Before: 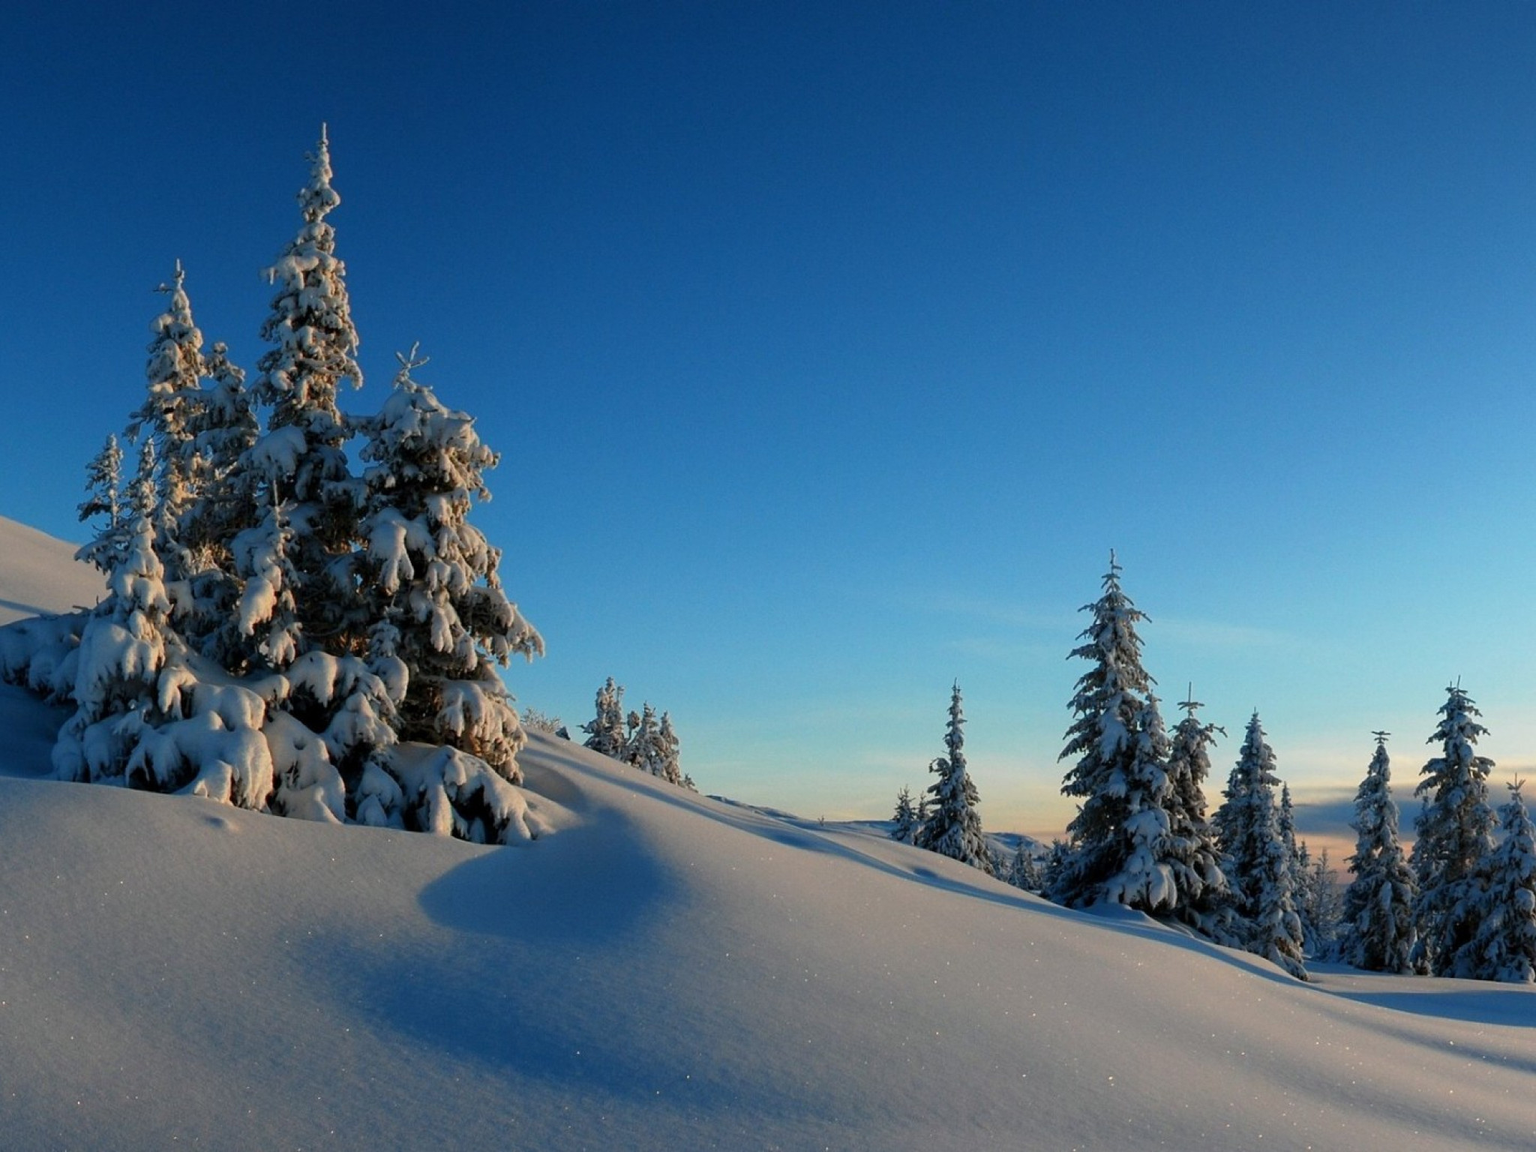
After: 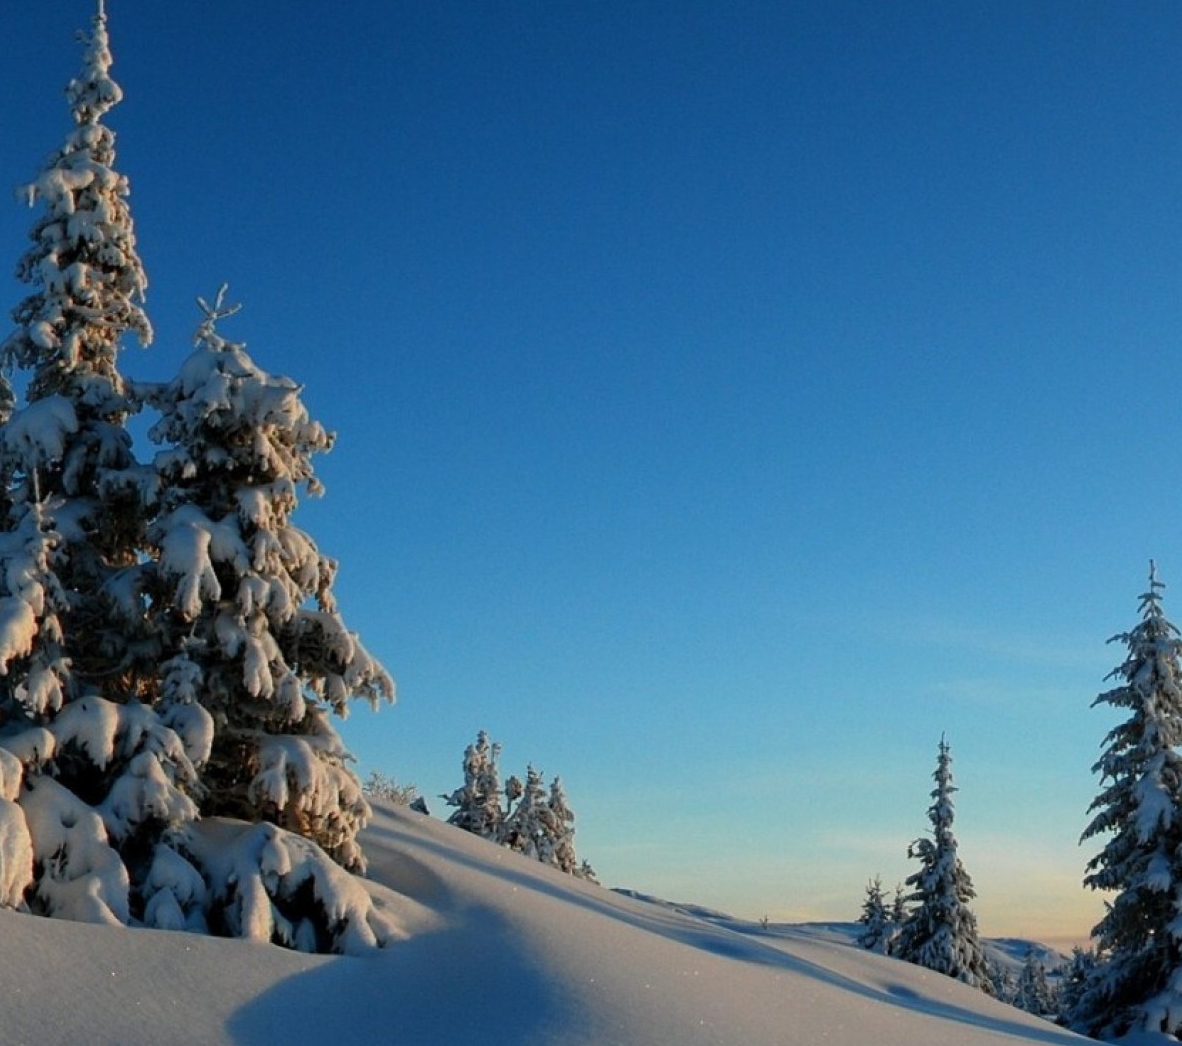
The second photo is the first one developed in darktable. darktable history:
crop: left 16.196%, top 11.222%, right 26.049%, bottom 20.625%
